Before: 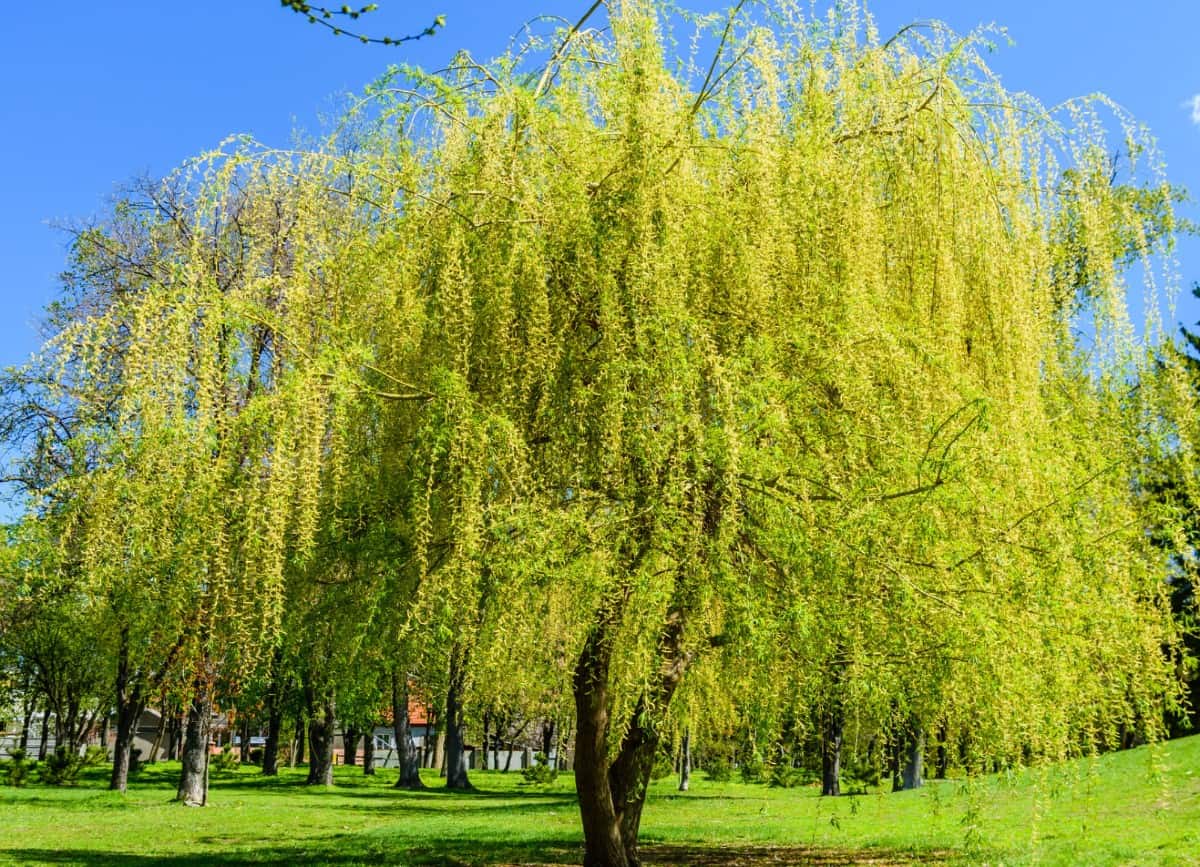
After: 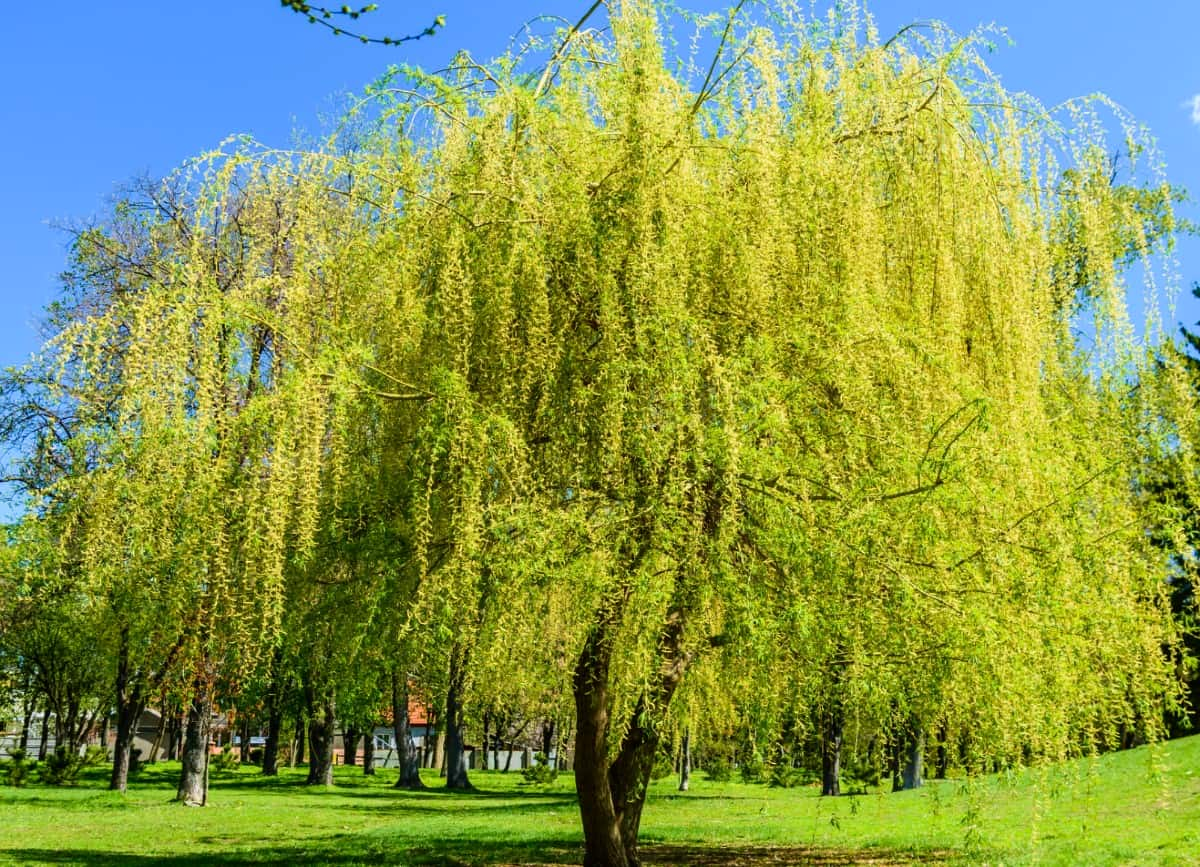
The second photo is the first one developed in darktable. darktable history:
velvia: strength 21.14%
contrast brightness saturation: contrast 0.076, saturation 0.016
